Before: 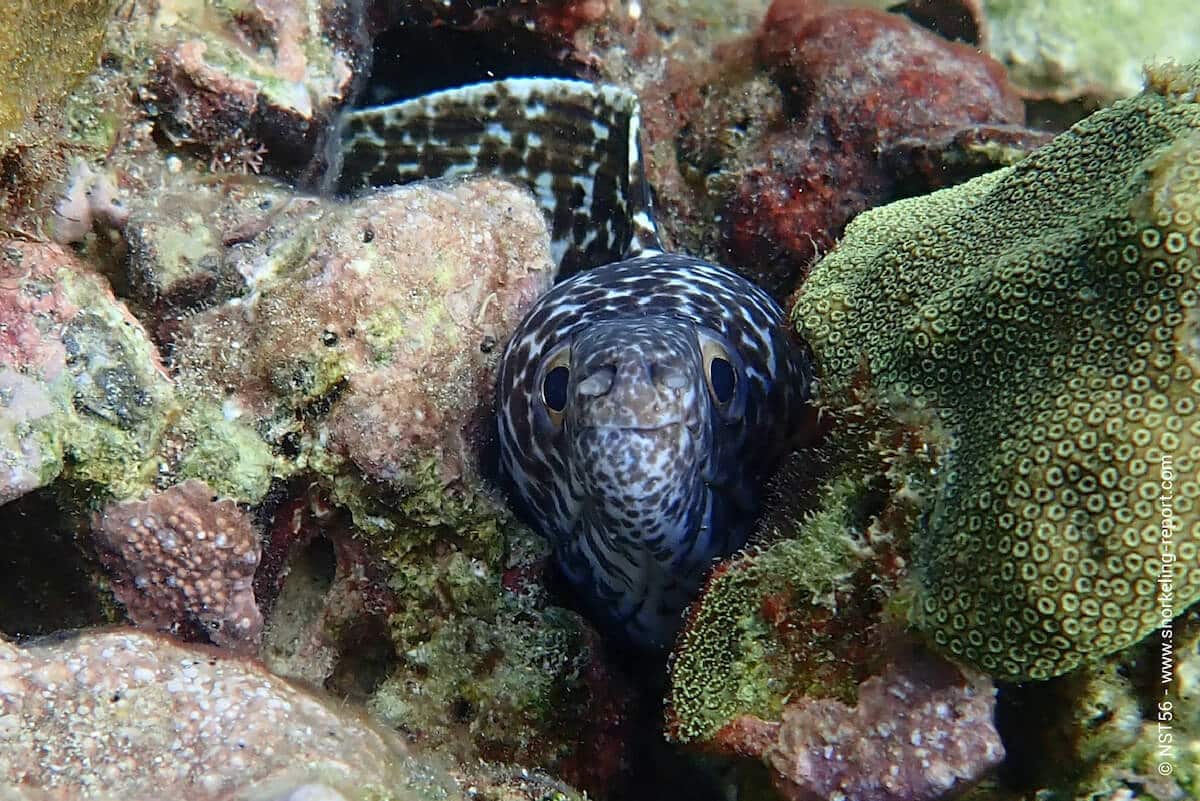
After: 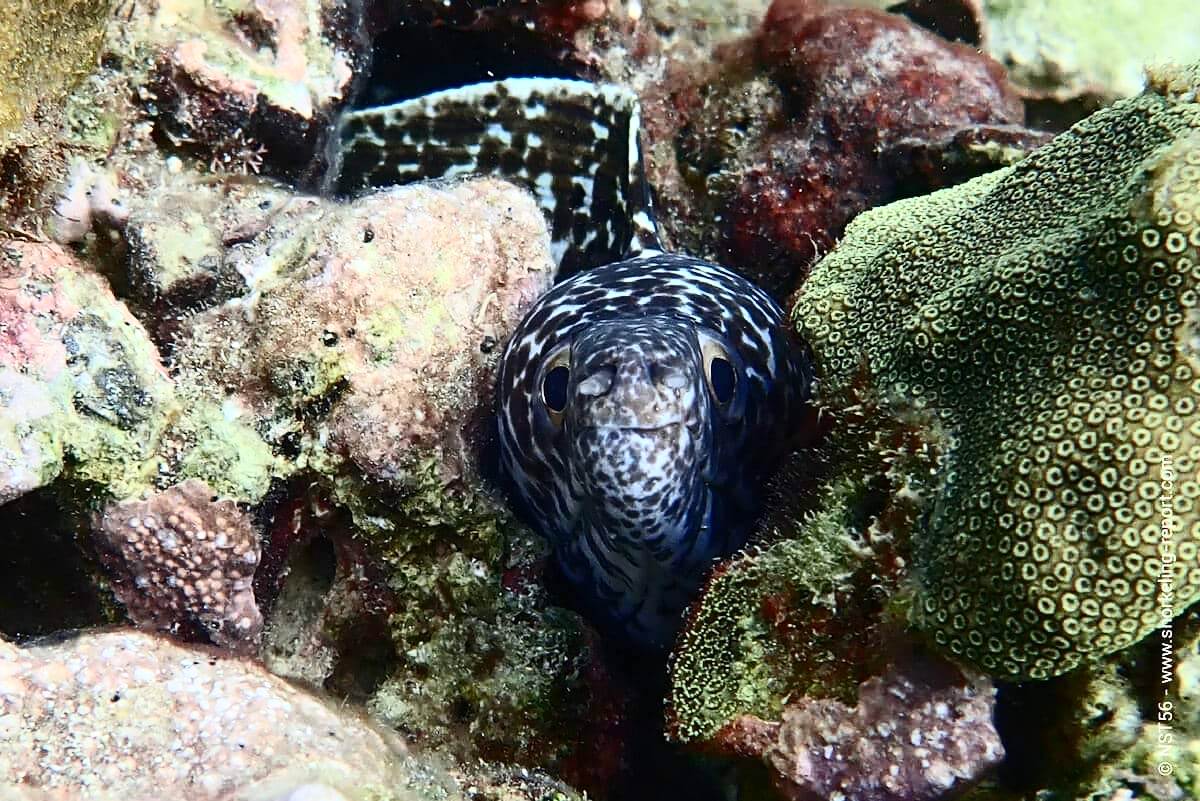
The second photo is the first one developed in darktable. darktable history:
tone equalizer: on, module defaults
contrast brightness saturation: contrast 0.39, brightness 0.107
